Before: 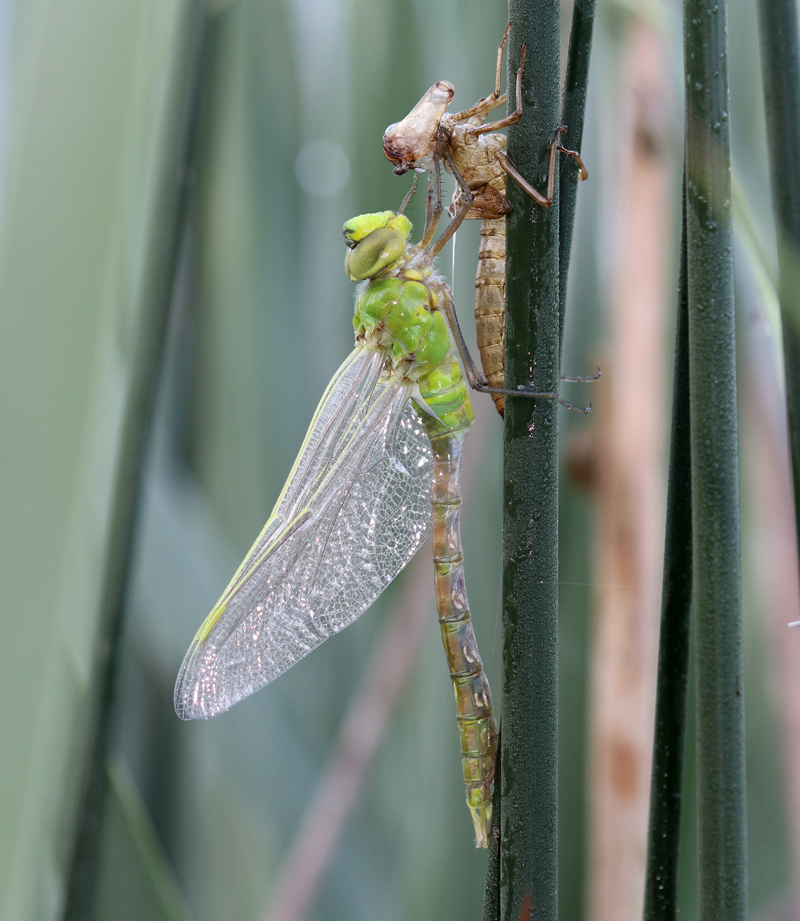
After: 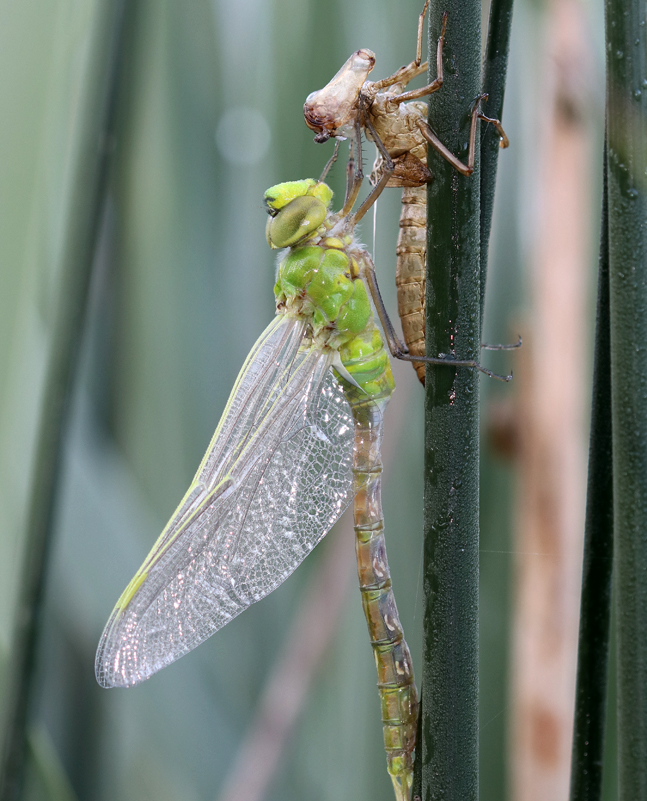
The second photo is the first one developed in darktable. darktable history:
contrast brightness saturation: contrast 0.07
crop: left 9.929%, top 3.475%, right 9.188%, bottom 9.529%
